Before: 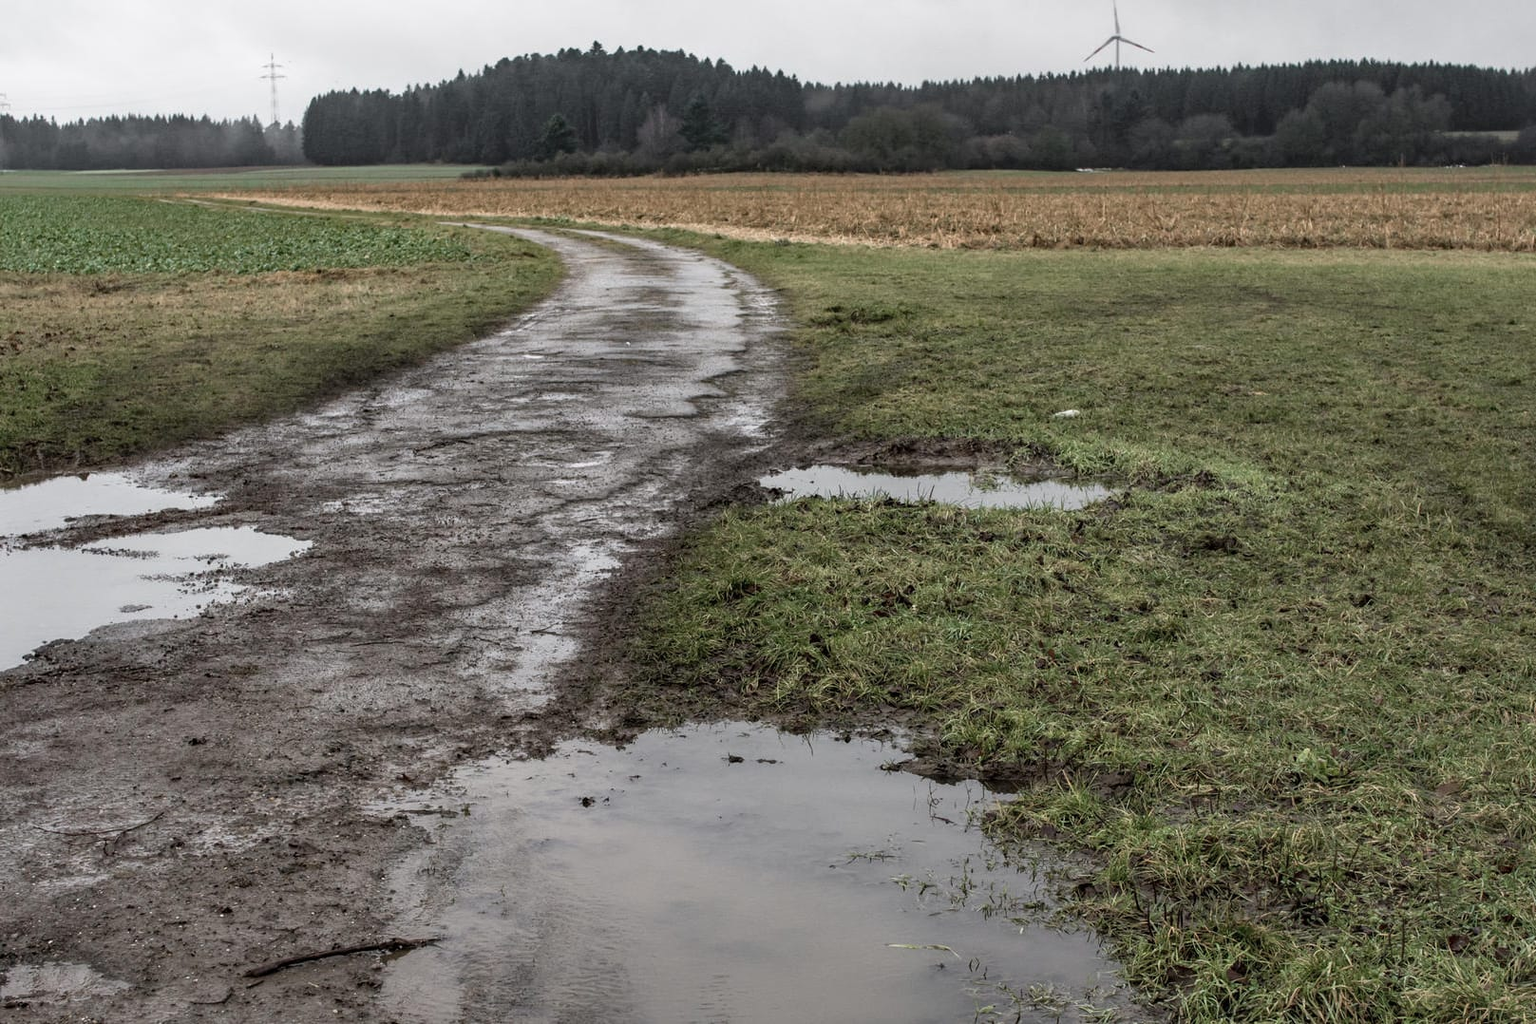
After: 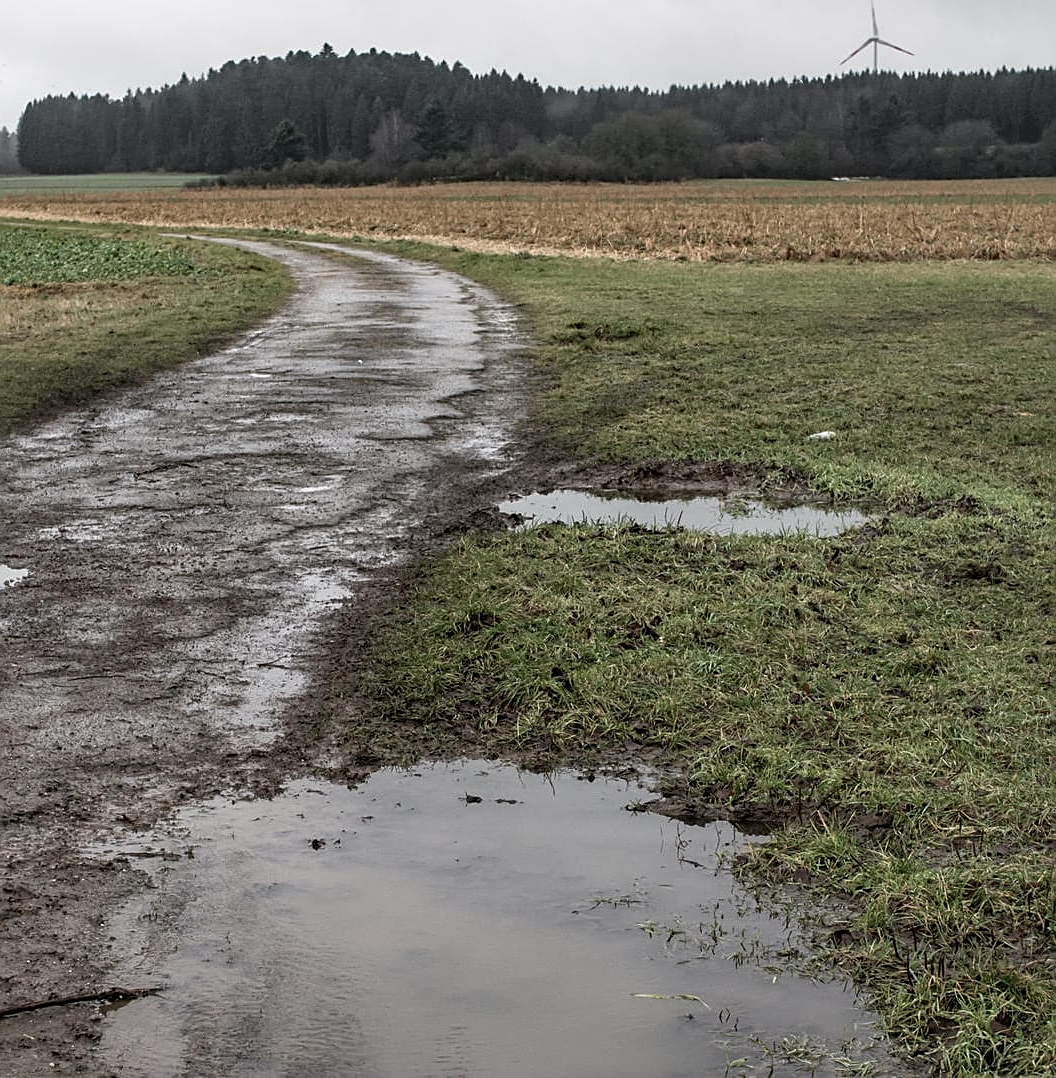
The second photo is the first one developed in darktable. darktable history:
sharpen: on, module defaults
crop and rotate: left 18.659%, right 15.992%
